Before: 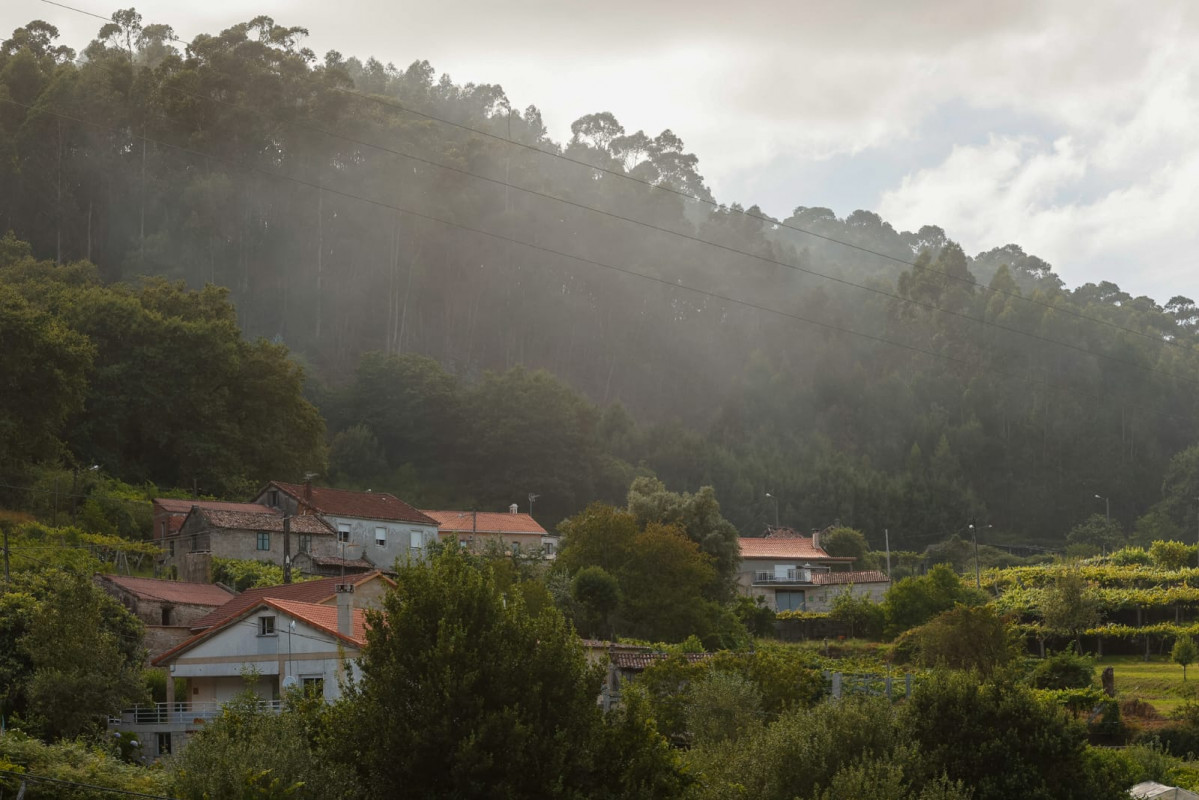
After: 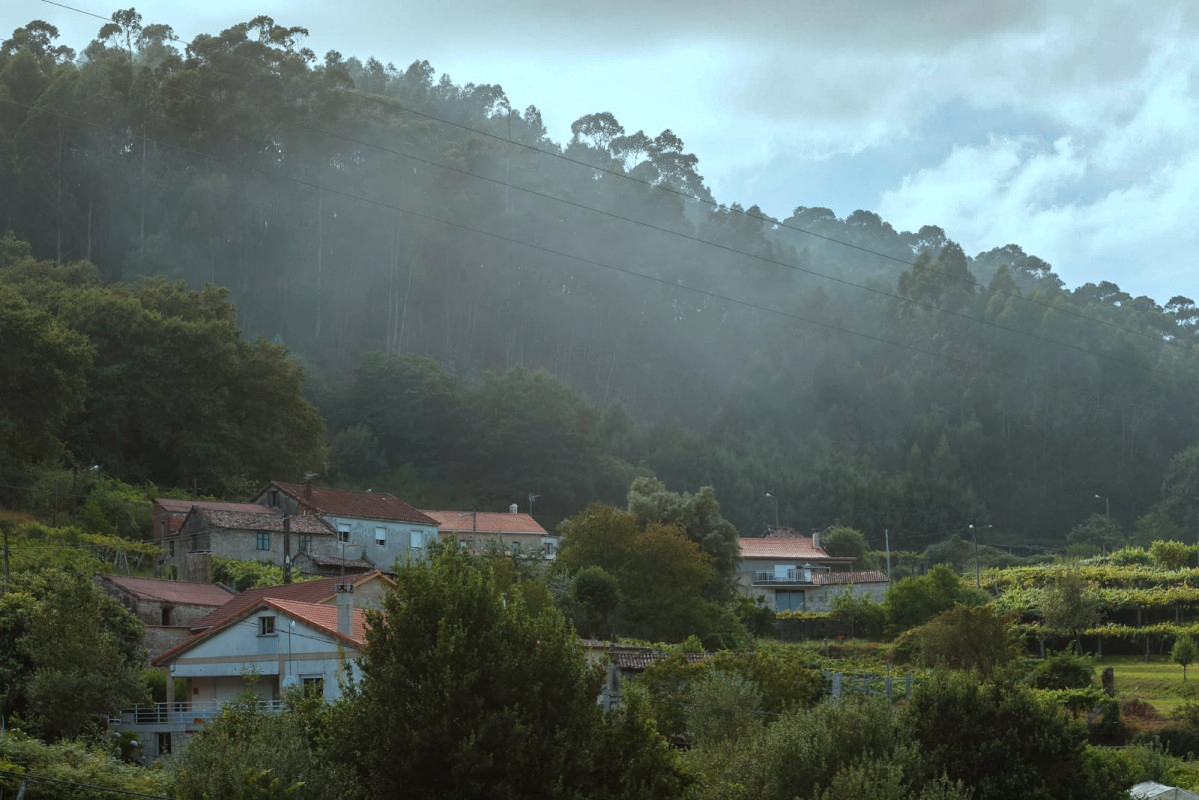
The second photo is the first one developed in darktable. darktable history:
shadows and highlights: shadows 12, white point adjustment 1.2, soften with gaussian
color correction: highlights a* -11.71, highlights b* -15.58
